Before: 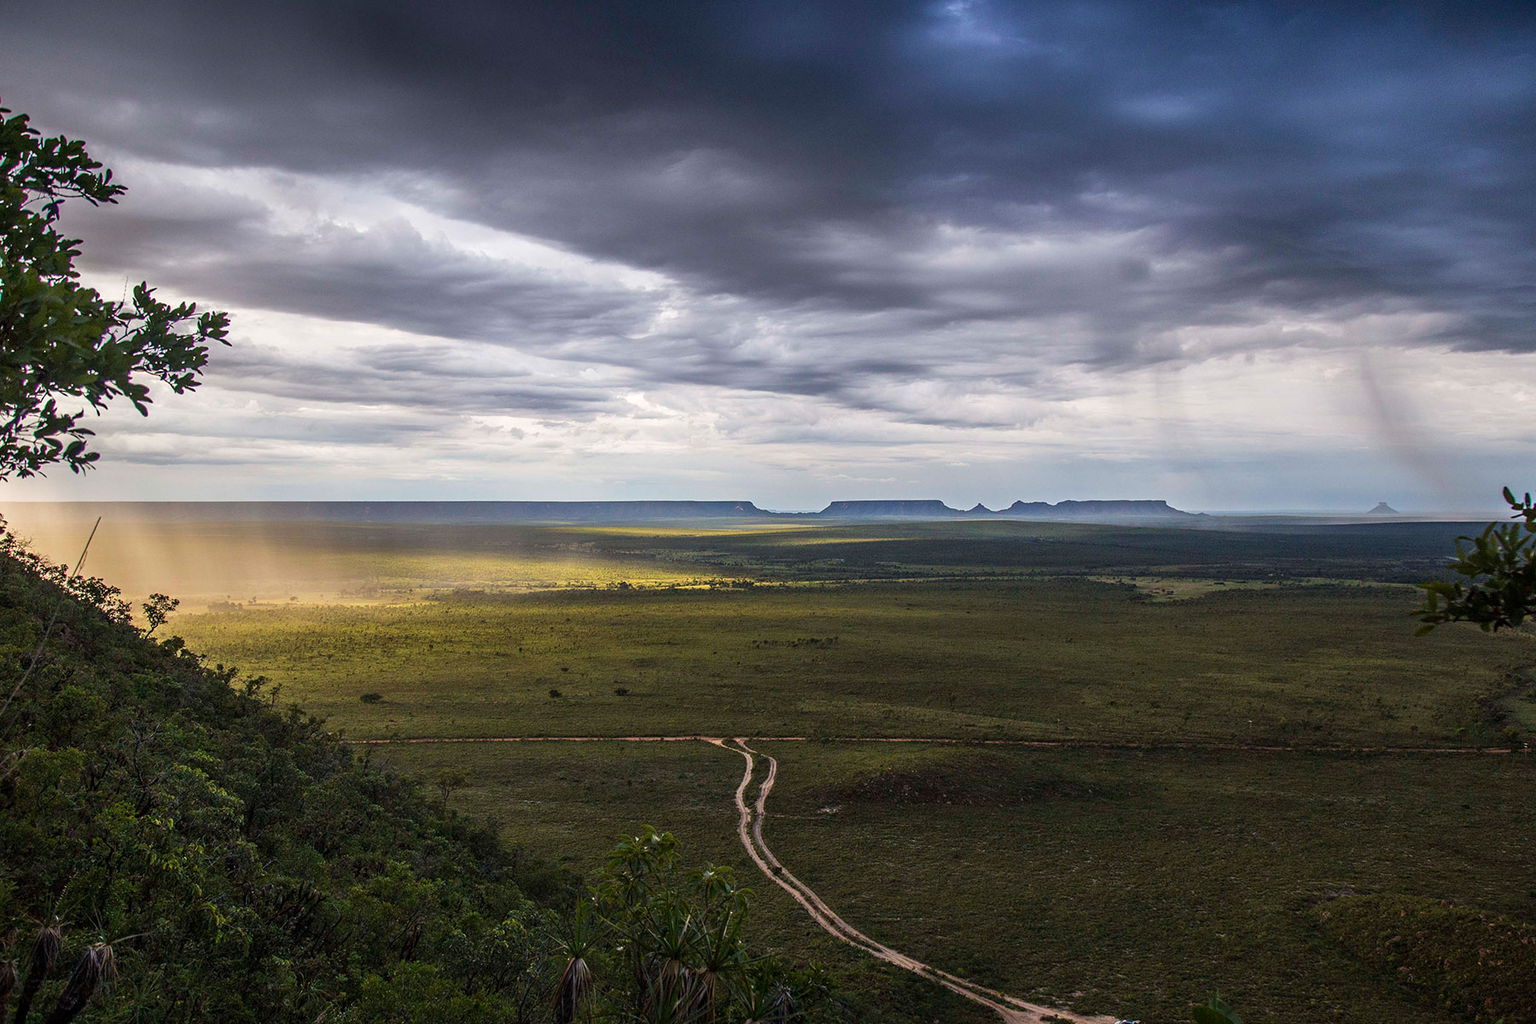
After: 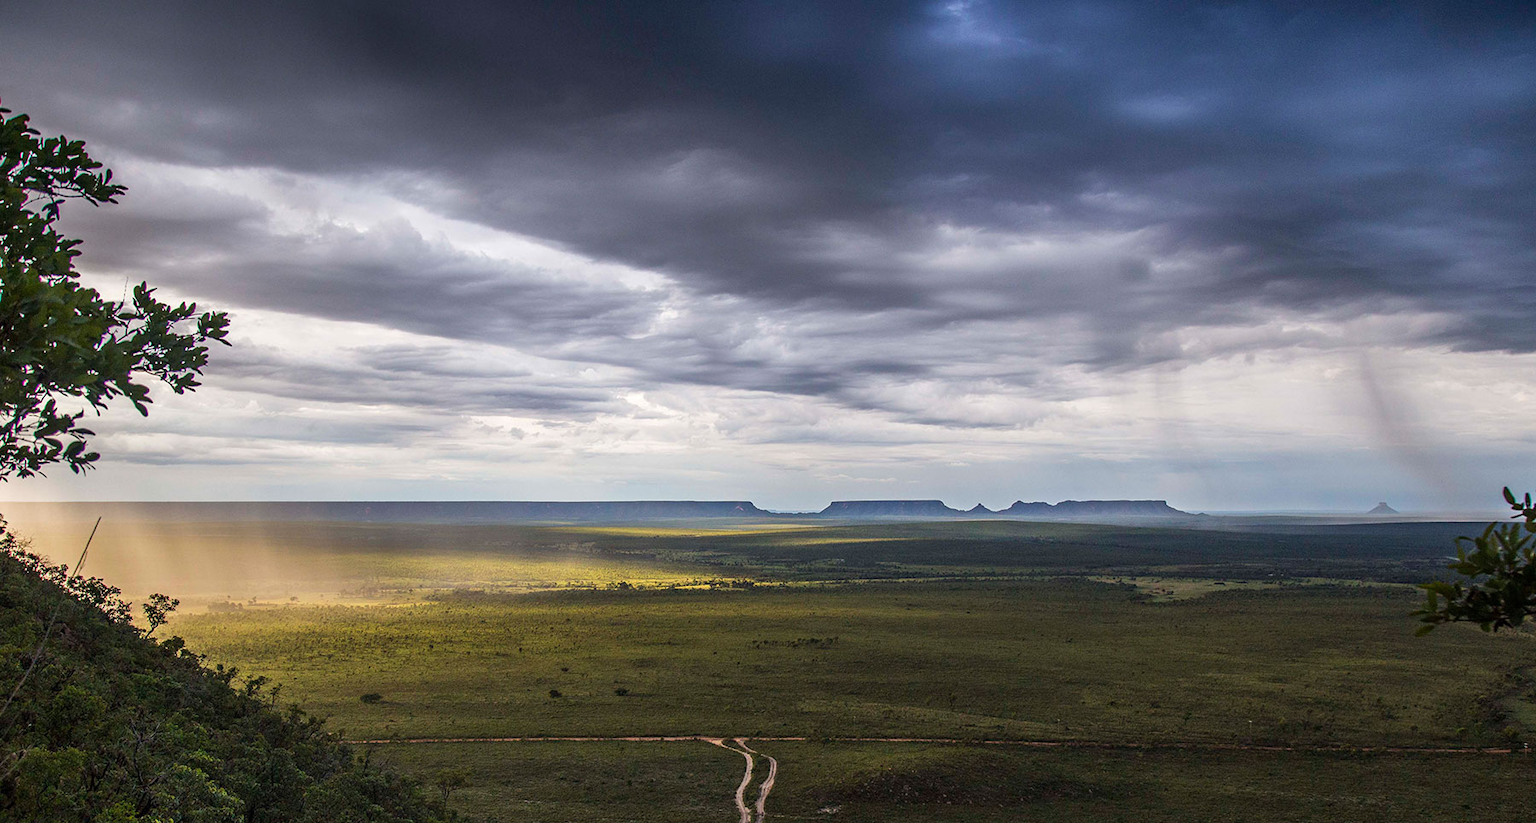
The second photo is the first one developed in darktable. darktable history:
crop: bottom 19.533%
